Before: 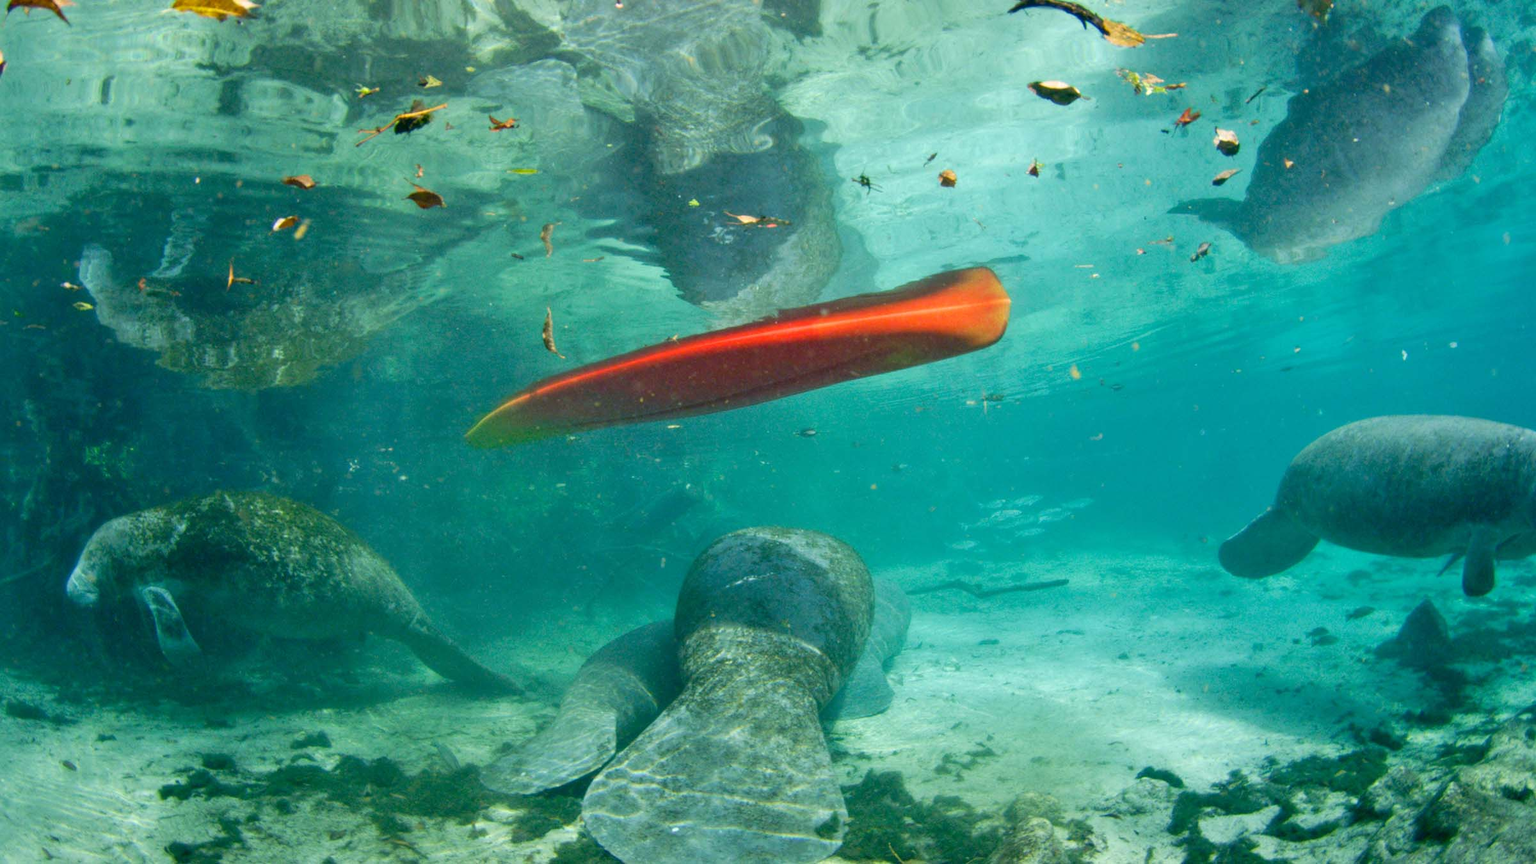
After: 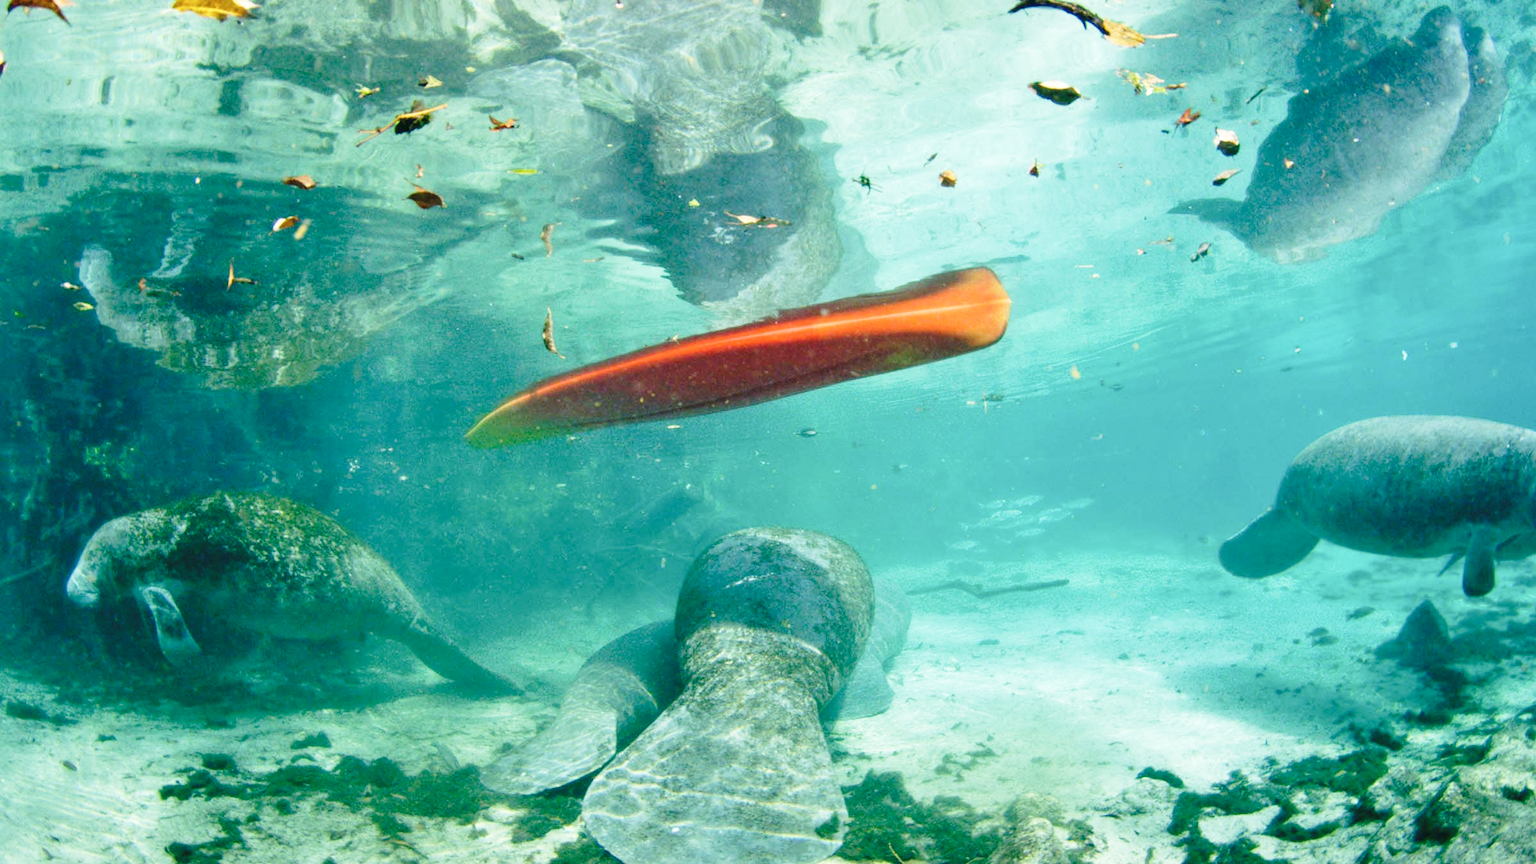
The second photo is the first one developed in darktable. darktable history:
color correction: highlights b* 0.03, saturation 0.813
base curve: curves: ch0 [(0, 0) (0.036, 0.037) (0.121, 0.228) (0.46, 0.76) (0.859, 0.983) (1, 1)], preserve colors none
